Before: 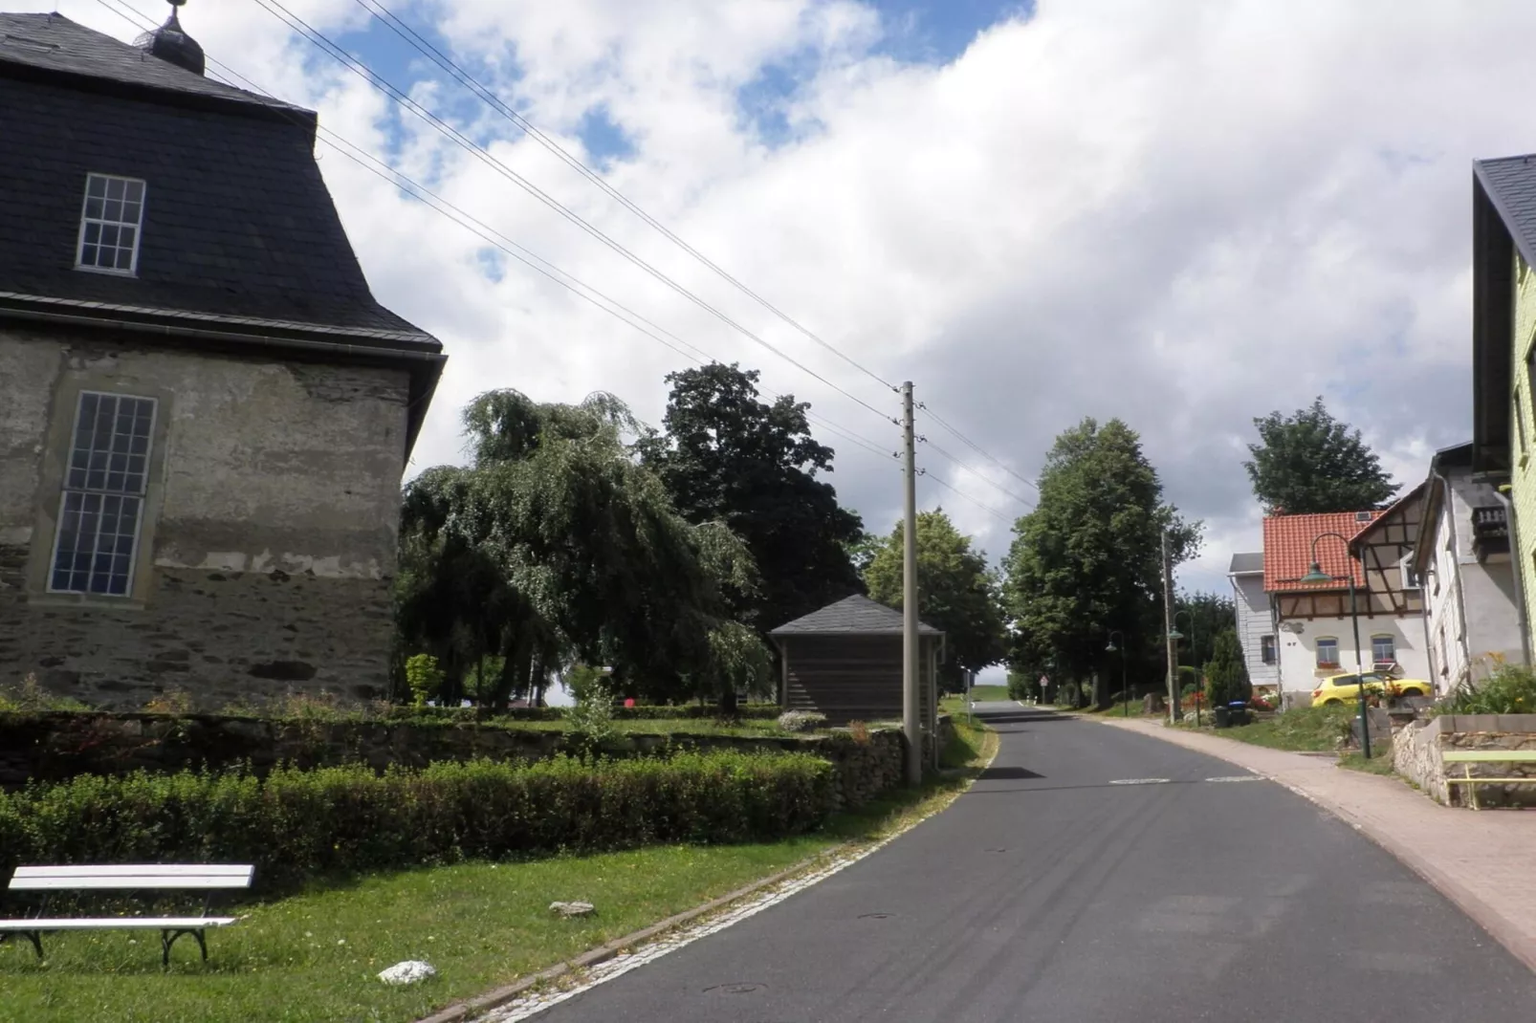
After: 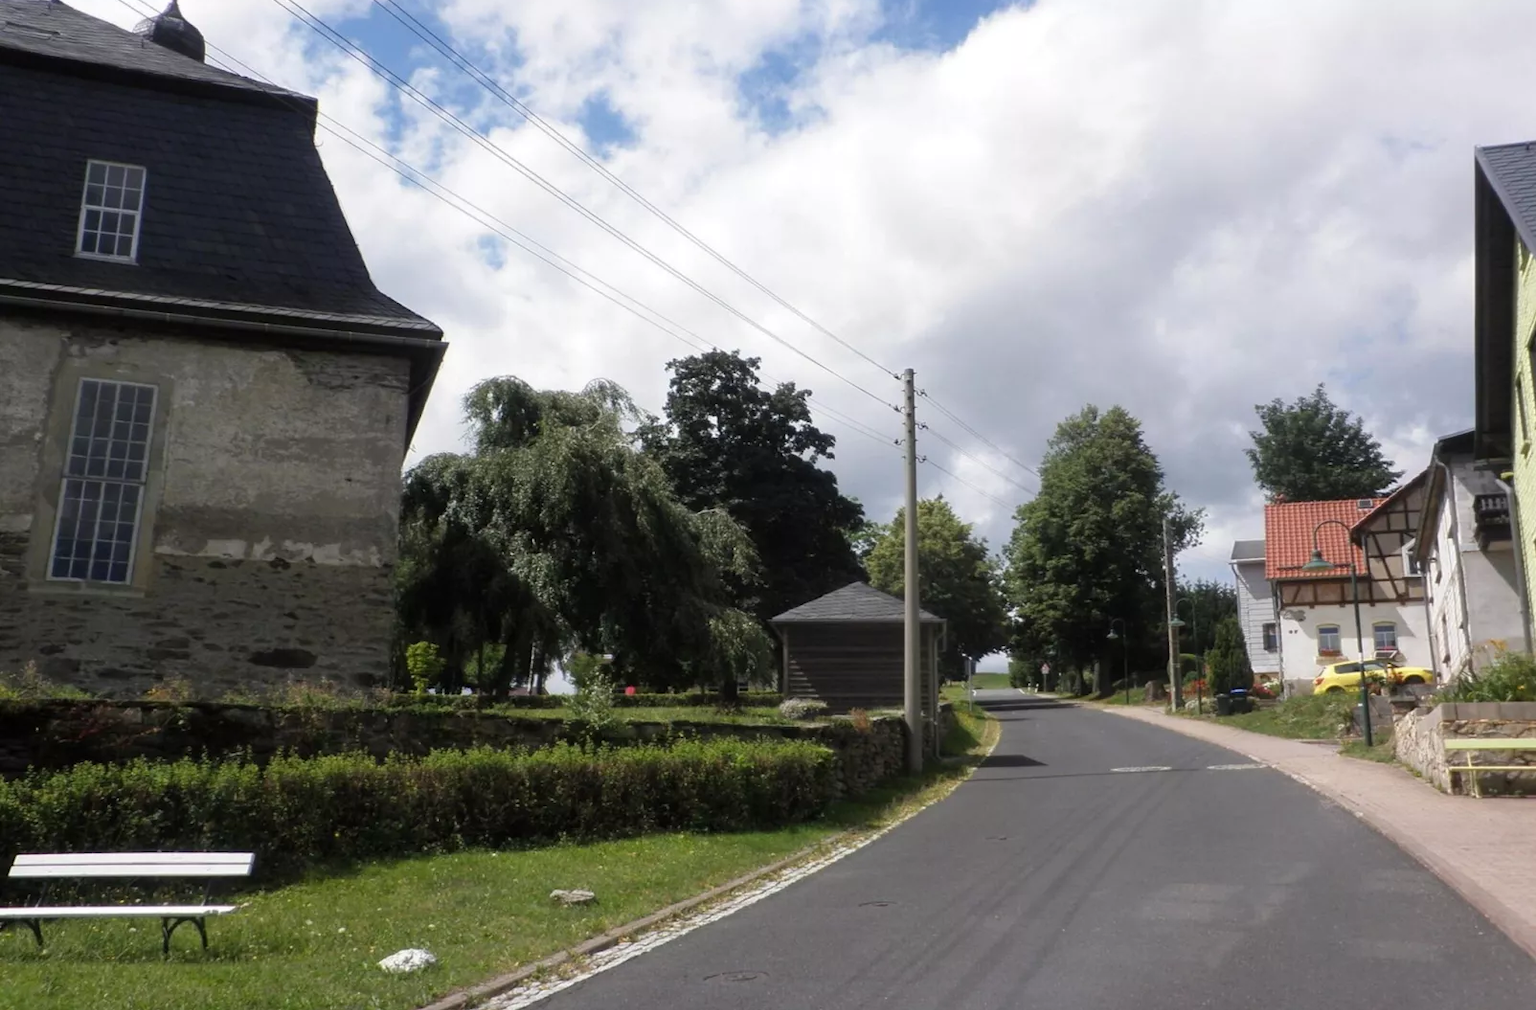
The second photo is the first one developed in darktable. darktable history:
crop: top 1.337%, right 0.1%
